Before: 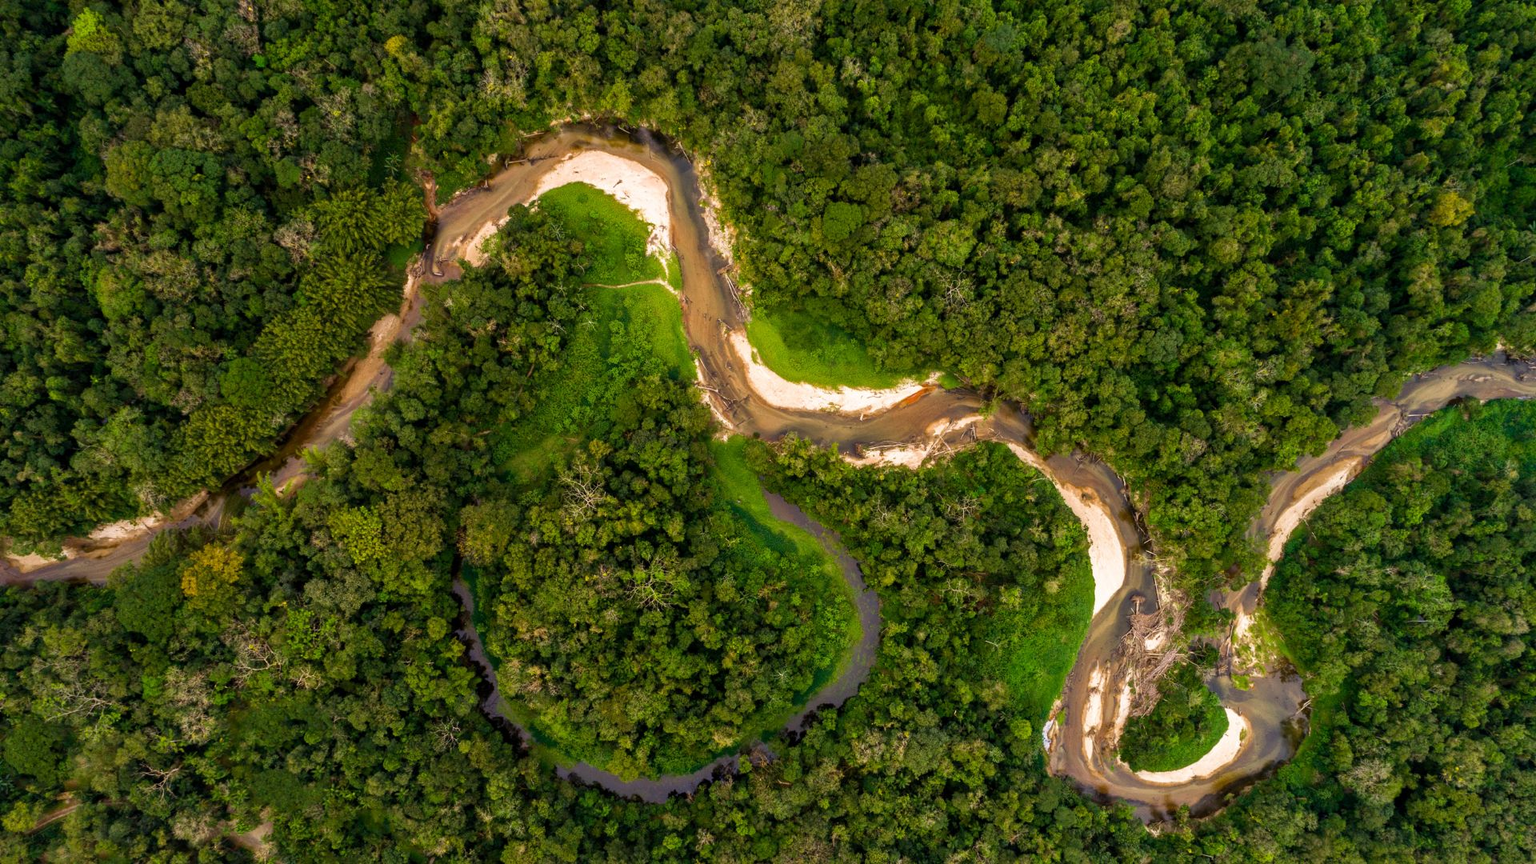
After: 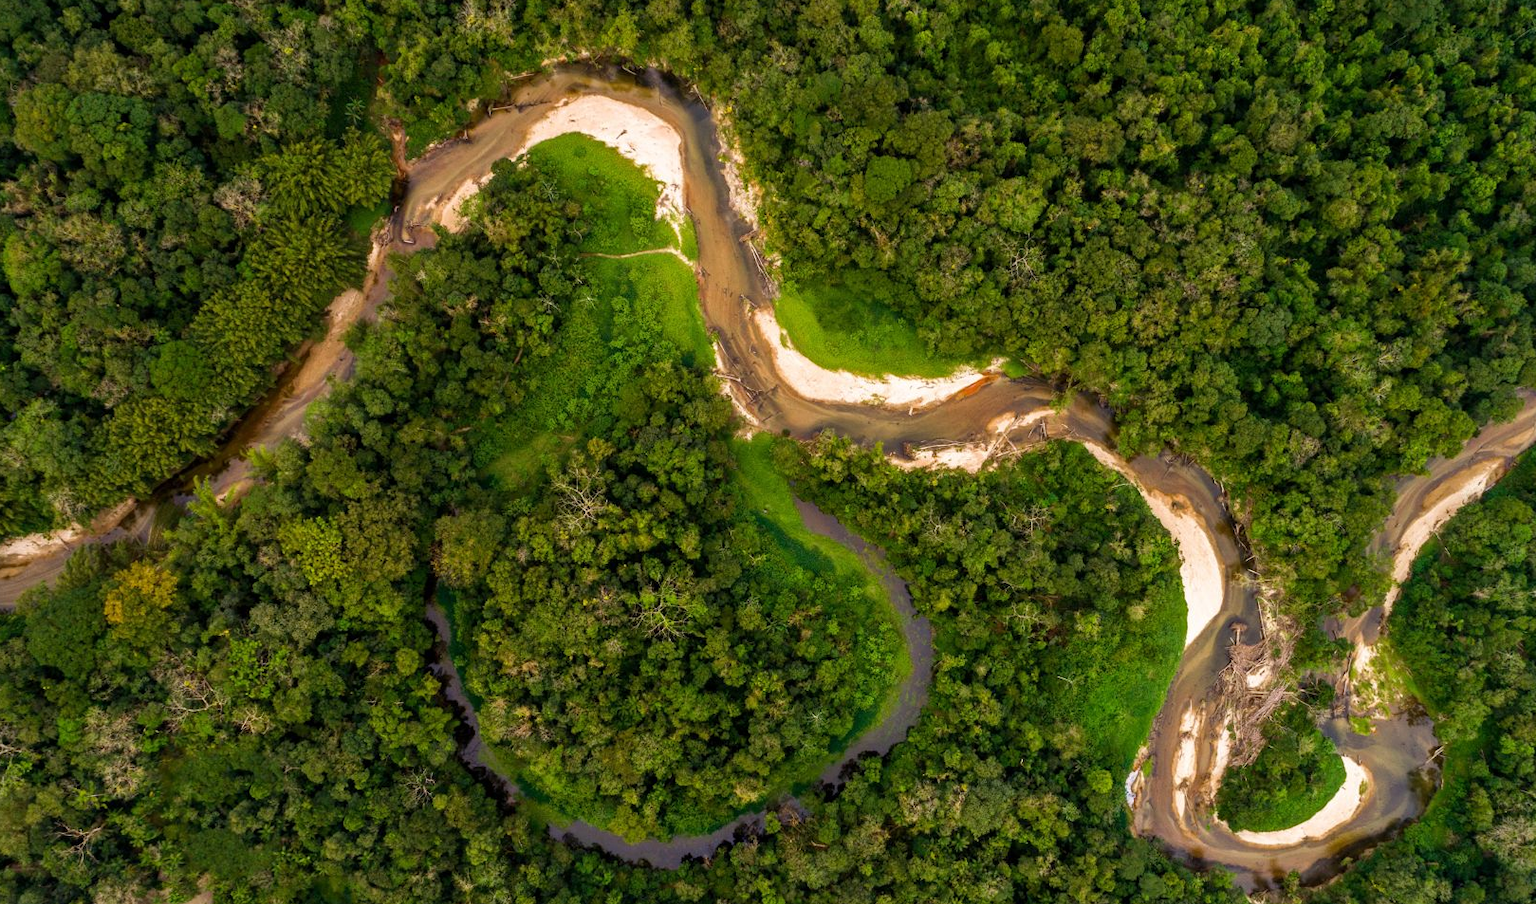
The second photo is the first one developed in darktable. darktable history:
crop: left 6.099%, top 8.161%, right 9.547%, bottom 3.591%
